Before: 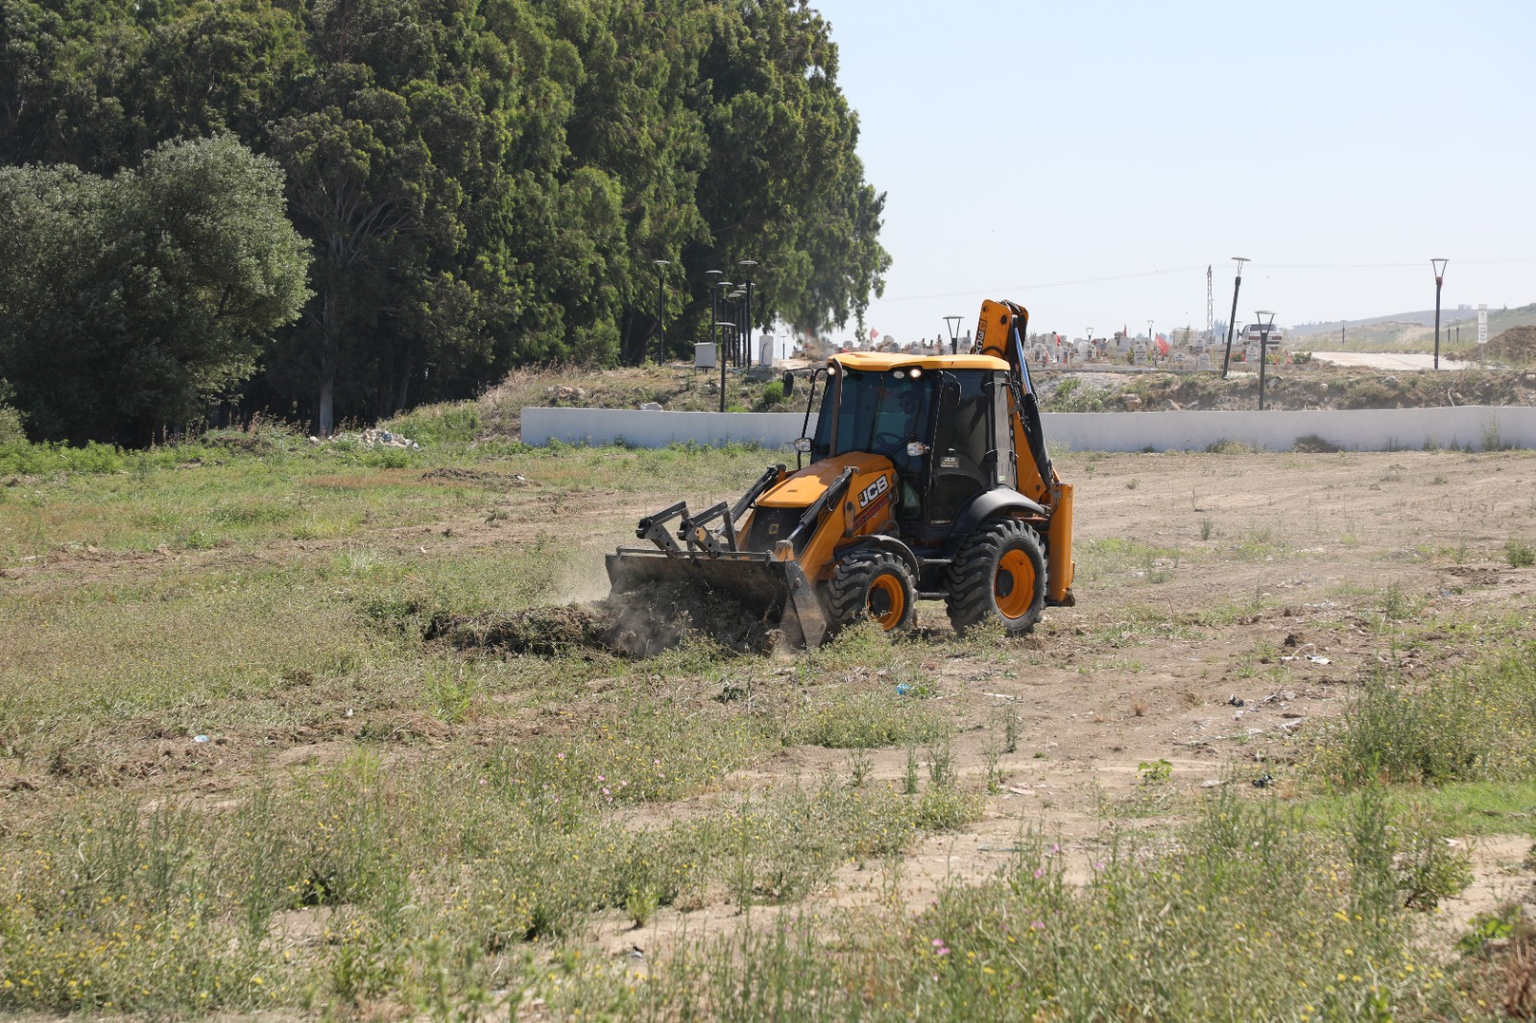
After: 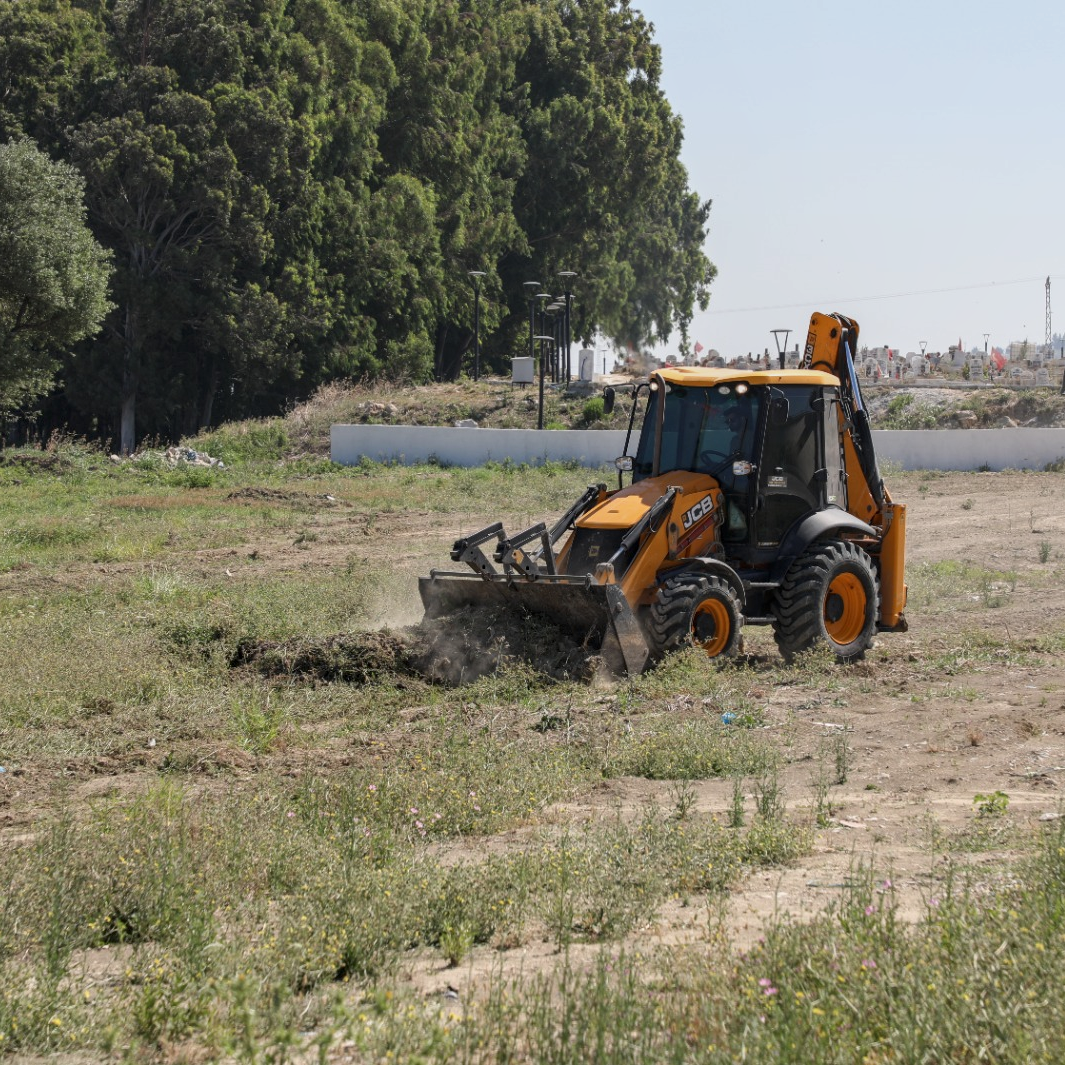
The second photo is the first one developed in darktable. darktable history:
crop and rotate: left 13.372%, right 20.025%
local contrast: on, module defaults
exposure: exposure -0.236 EV, compensate exposure bias true, compensate highlight preservation false
